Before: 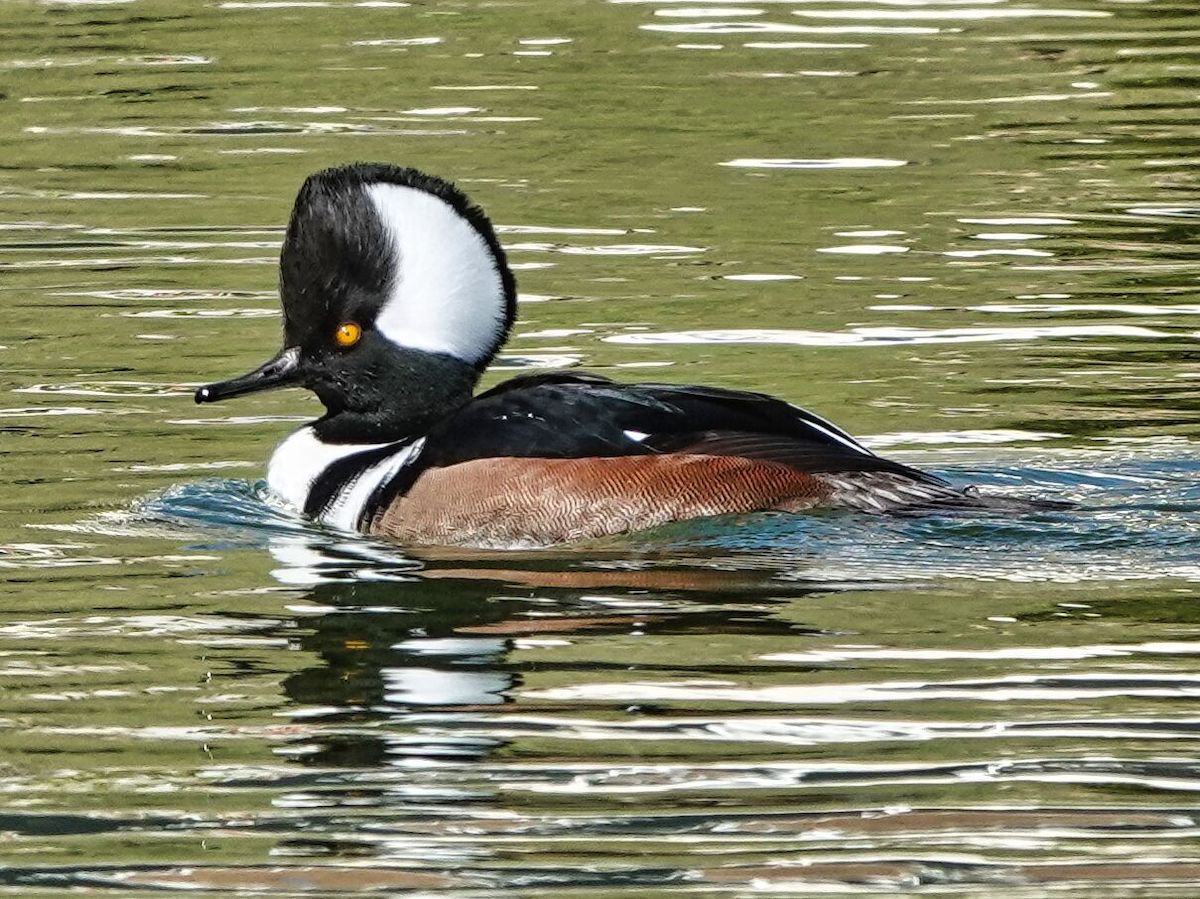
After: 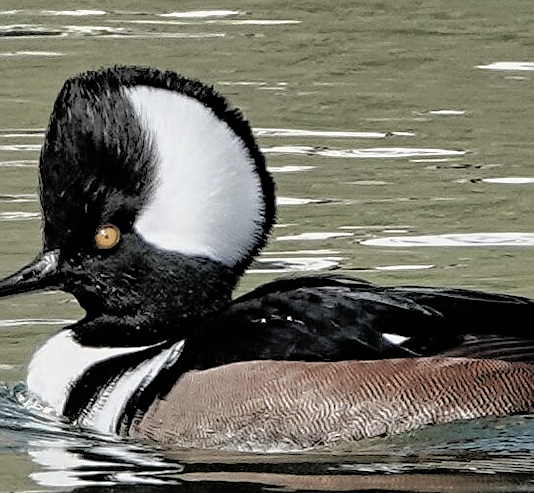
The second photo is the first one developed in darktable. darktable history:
filmic rgb: black relative exposure -4.93 EV, white relative exposure 2.83 EV, hardness 3.72, color science v6 (2022)
sharpen: on, module defaults
crop: left 20.132%, top 10.844%, right 35.332%, bottom 34.26%
color correction: highlights b* 0.017, saturation 0.489
shadows and highlights: shadows 60.07, highlights -59.87
tone equalizer: edges refinement/feathering 500, mask exposure compensation -1.57 EV, preserve details no
